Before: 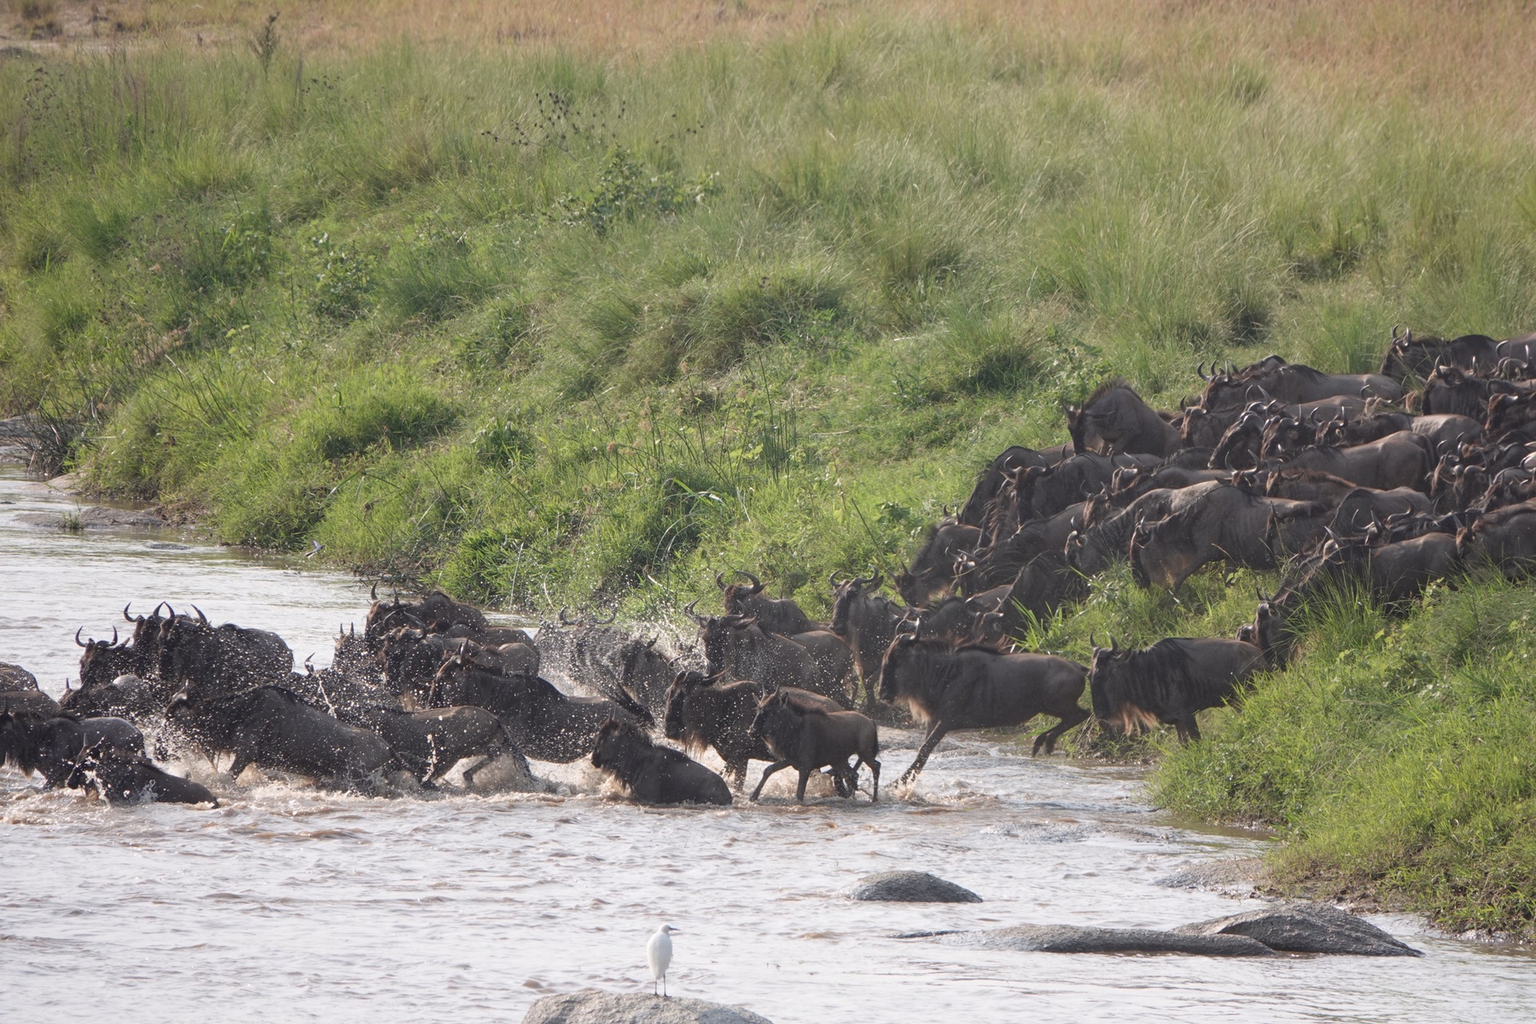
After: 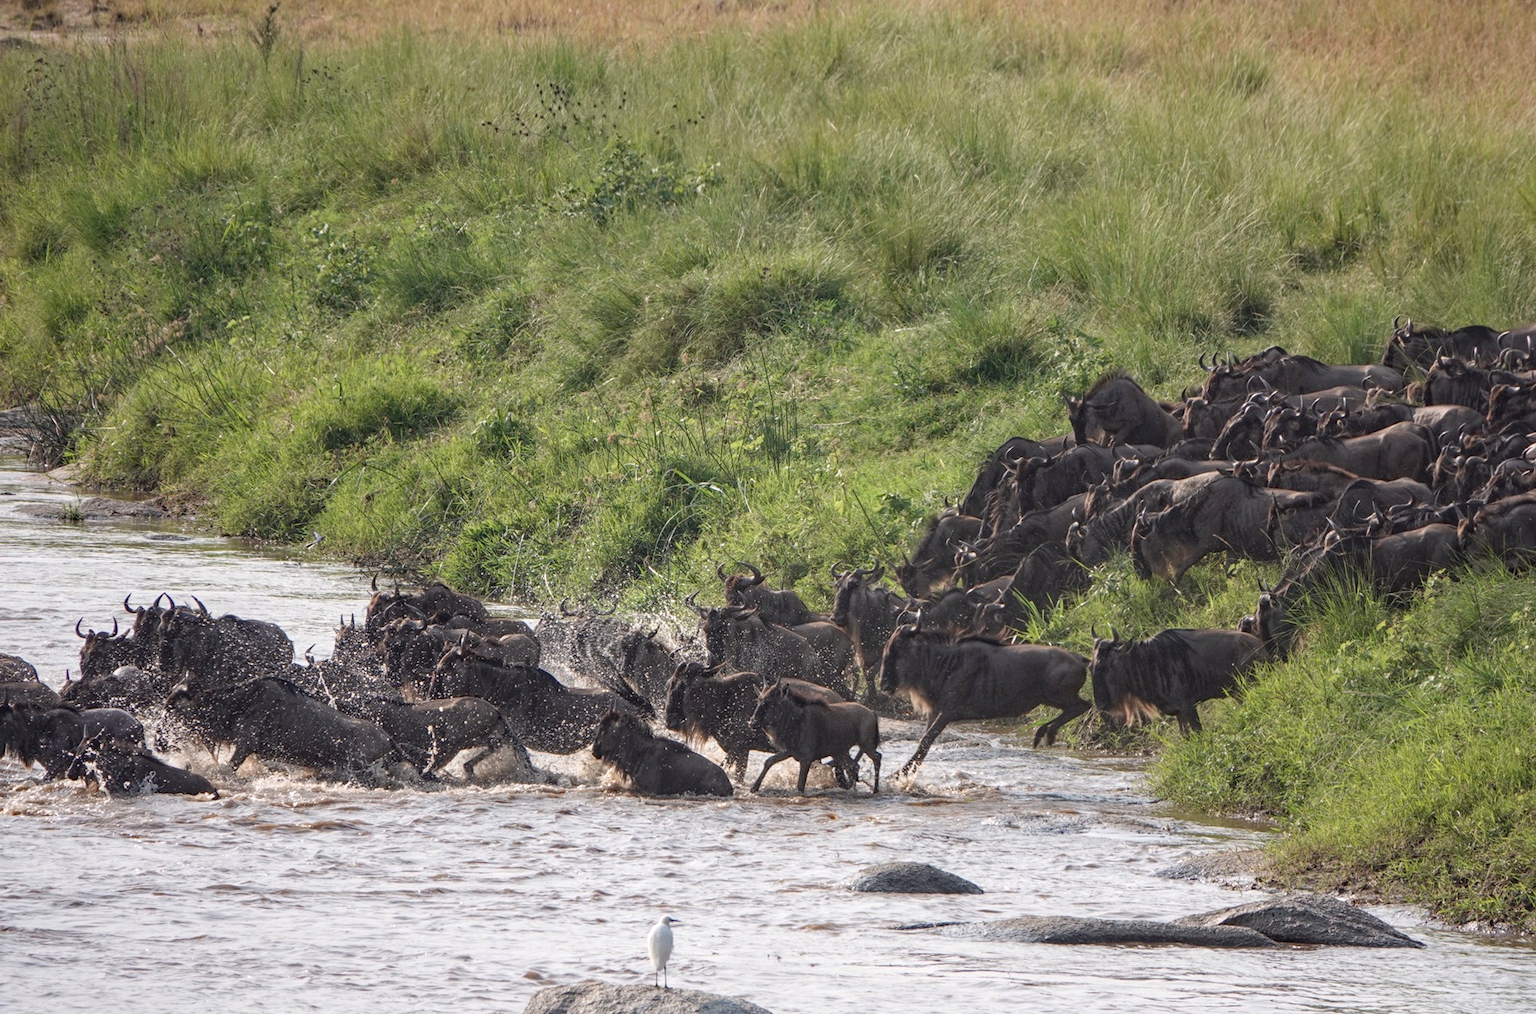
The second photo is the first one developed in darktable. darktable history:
crop: top 0.96%, right 0.097%
haze removal: strength 0.304, distance 0.247, compatibility mode true, adaptive false
tone equalizer: edges refinement/feathering 500, mask exposure compensation -1.57 EV, preserve details no
local contrast: on, module defaults
